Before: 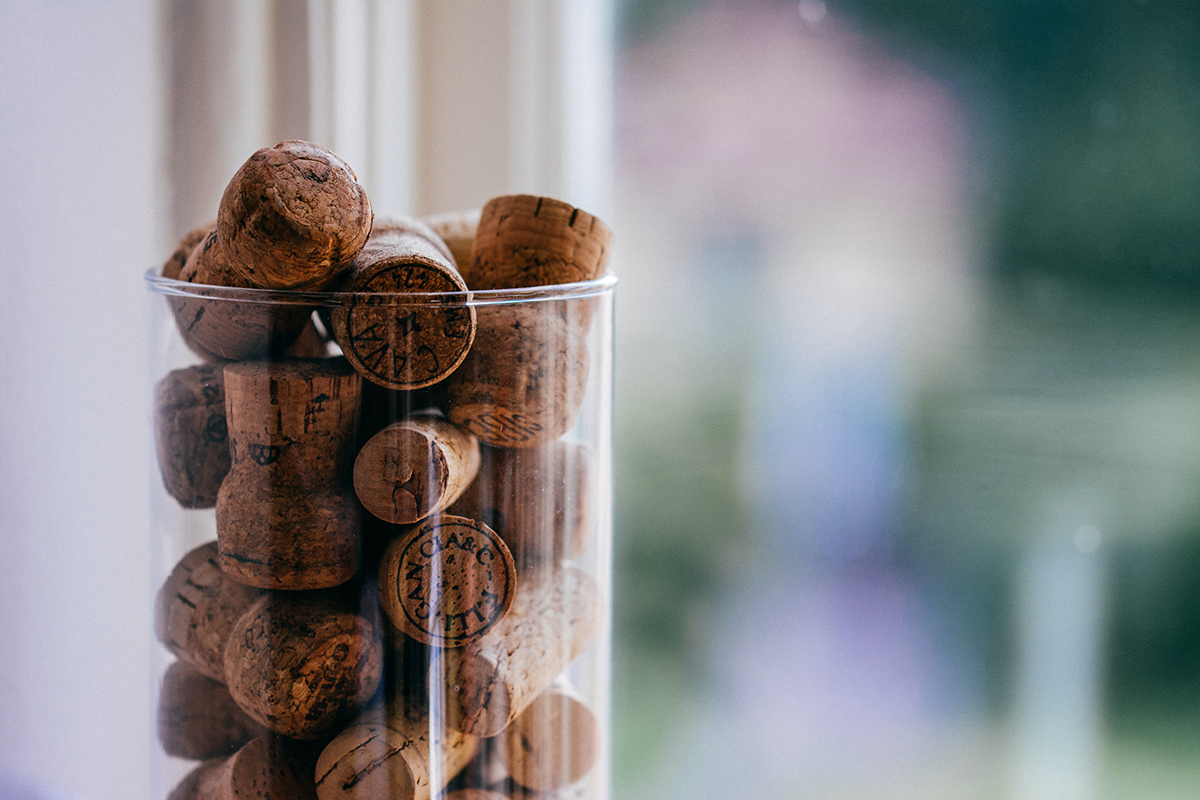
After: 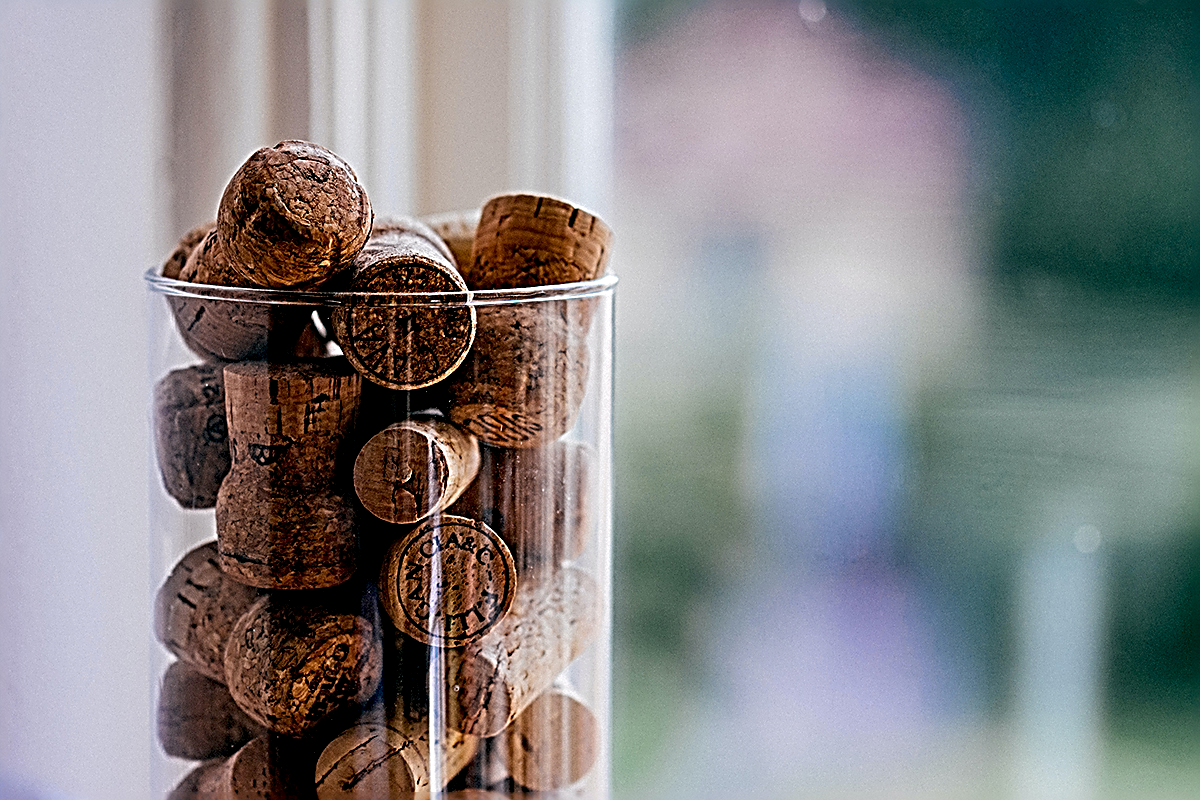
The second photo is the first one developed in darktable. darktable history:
exposure: black level correction 0.011, compensate exposure bias true, compensate highlight preservation false
sharpen: radius 3.173, amount 1.732
